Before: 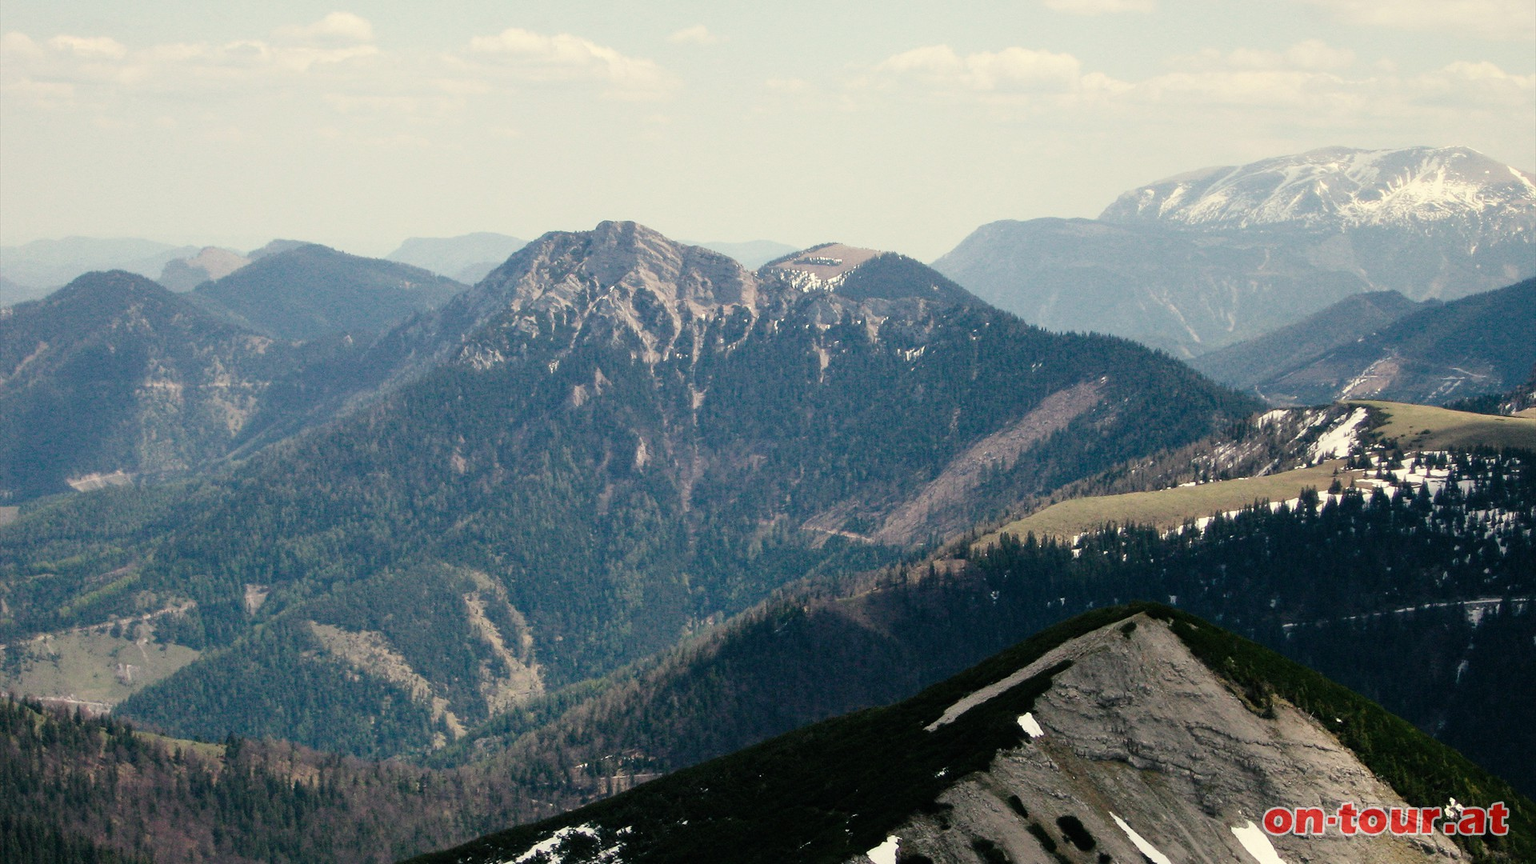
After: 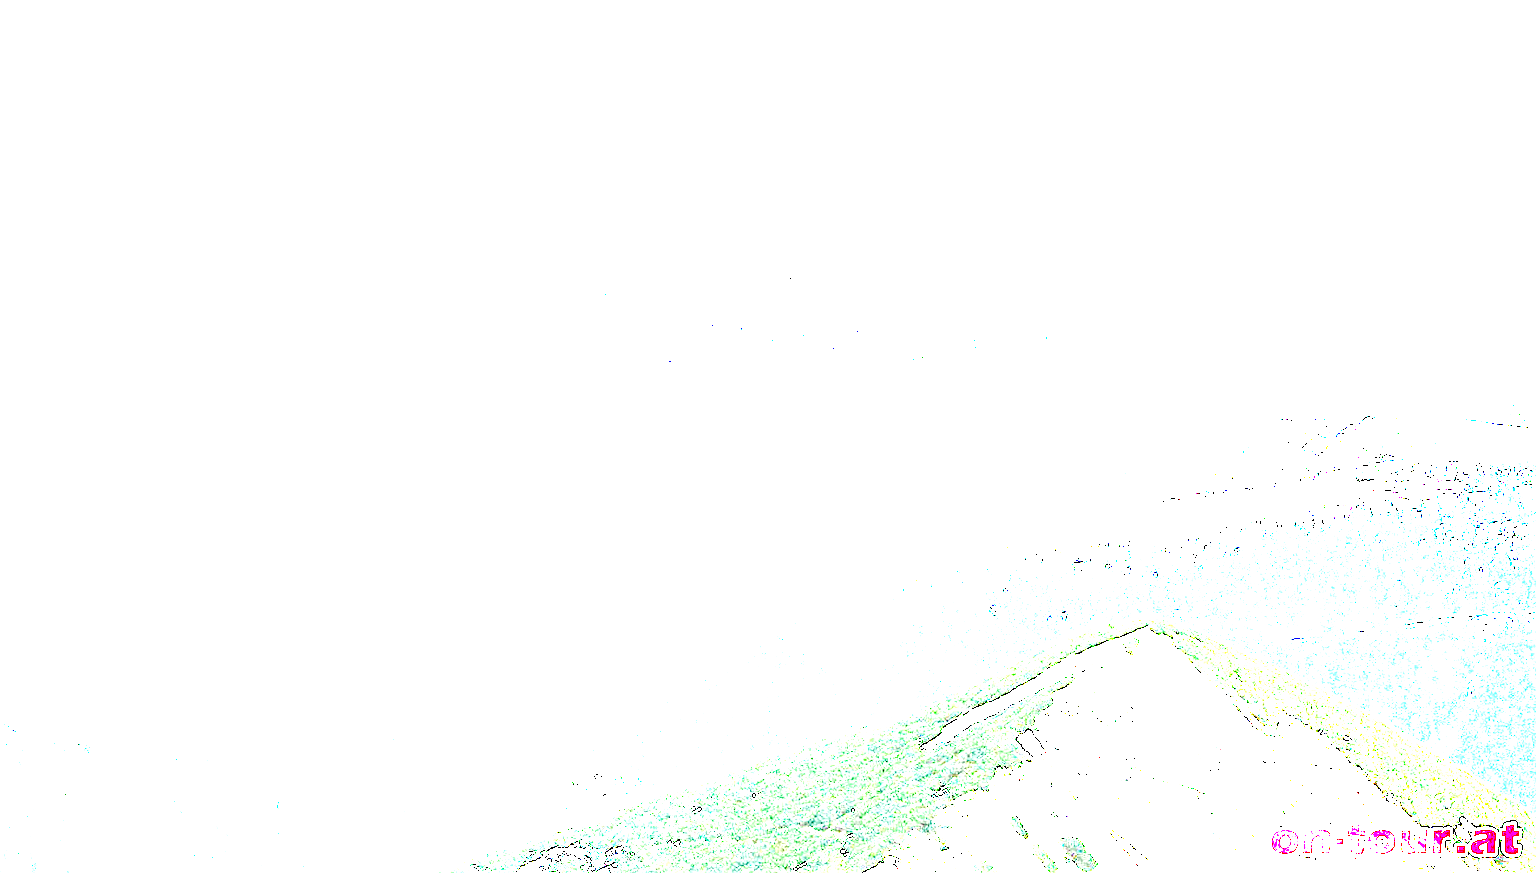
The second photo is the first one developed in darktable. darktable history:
crop and rotate: left 1.652%, right 0.76%, bottom 1.355%
exposure: exposure 7.921 EV, compensate highlight preservation false
color correction: highlights a* 4.52, highlights b* 4.97, shadows a* -7.52, shadows b* 4.68
tone equalizer: -8 EV -1.11 EV, -7 EV -1.01 EV, -6 EV -0.845 EV, -5 EV -0.597 EV, -3 EV 0.599 EV, -2 EV 0.86 EV, -1 EV 1 EV, +0 EV 1.08 EV, mask exposure compensation -0.488 EV
sharpen: amount 0.202
